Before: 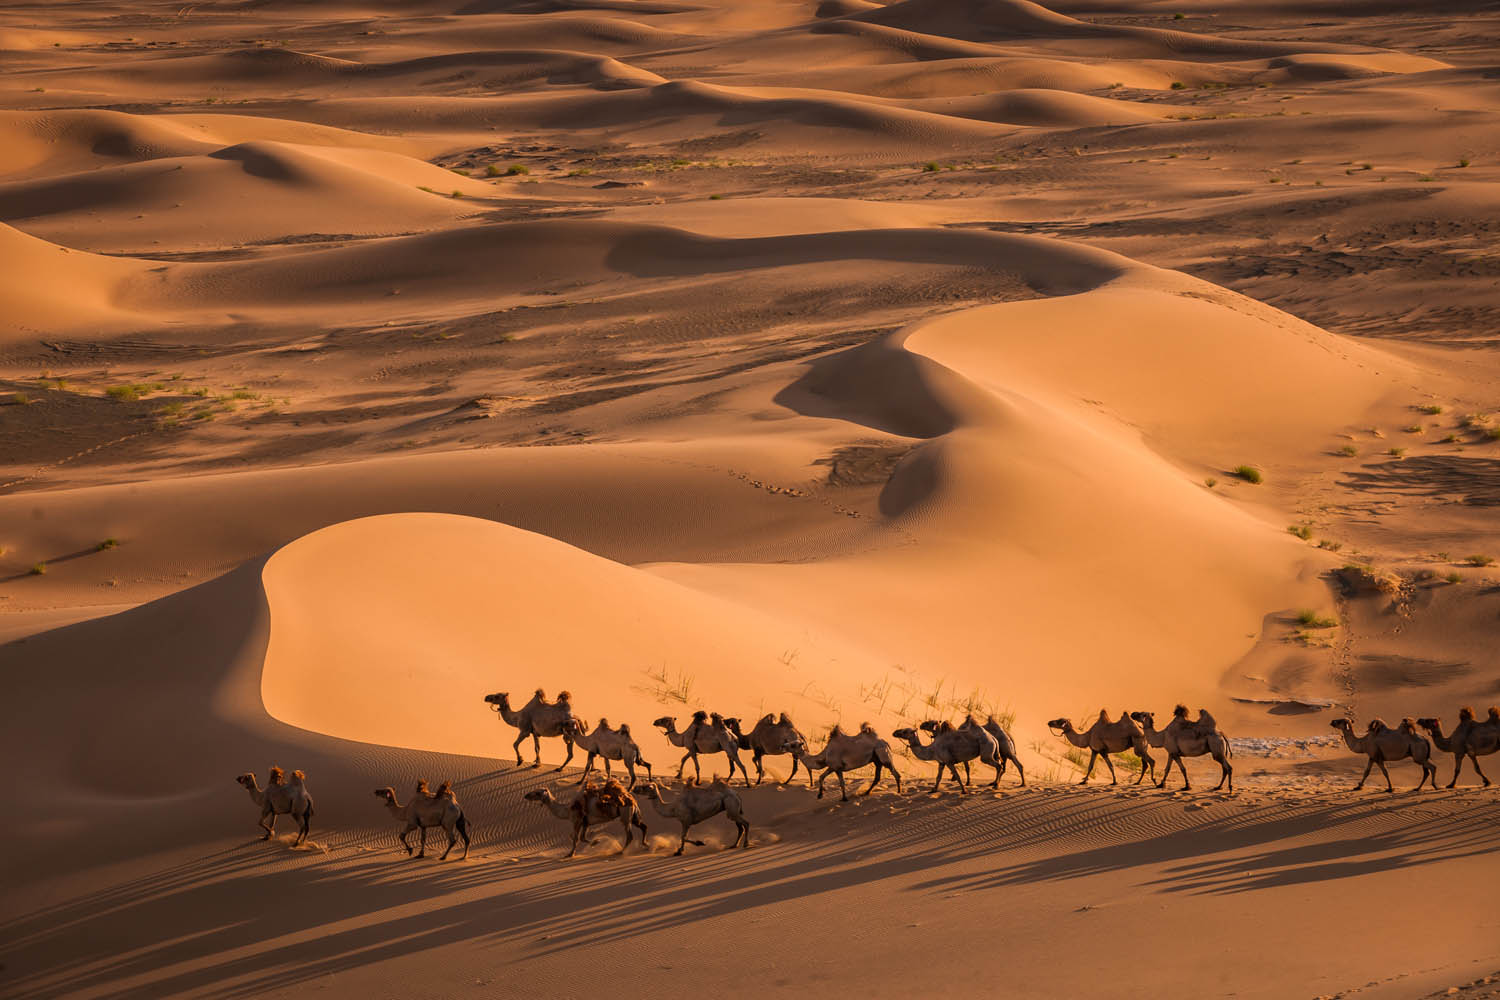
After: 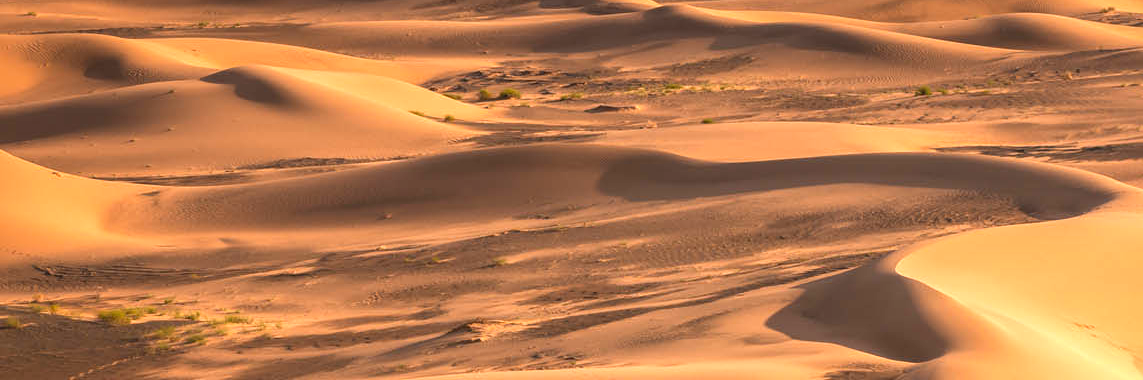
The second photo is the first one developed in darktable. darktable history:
crop: left 0.579%, top 7.627%, right 23.167%, bottom 54.275%
exposure: exposure 0.943 EV, compensate highlight preservation false
